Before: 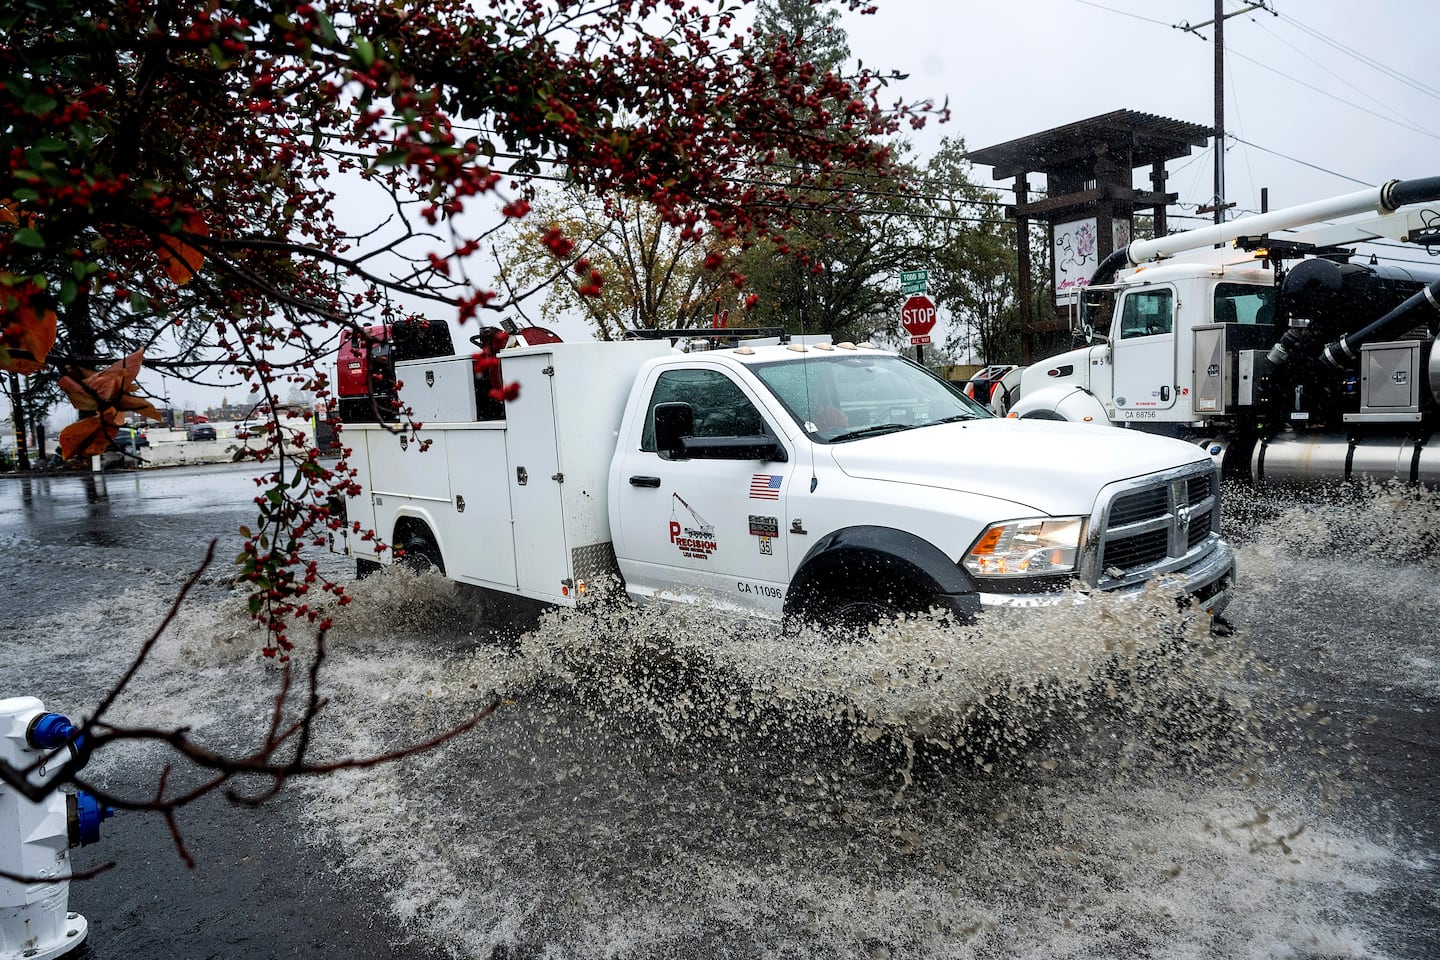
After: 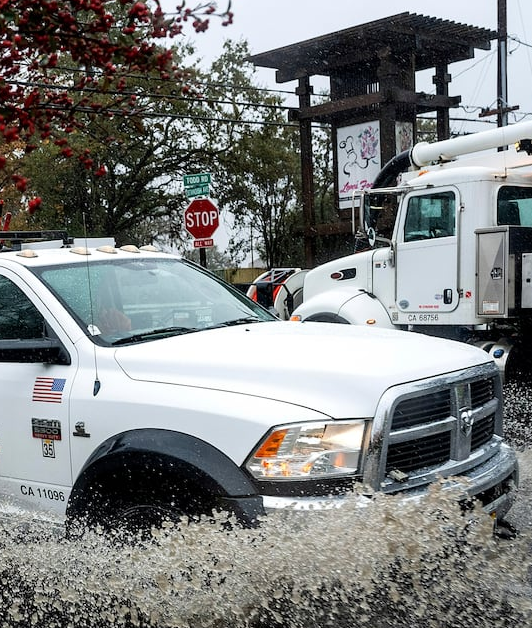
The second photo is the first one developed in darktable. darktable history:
crop and rotate: left 49.826%, top 10.136%, right 13.169%, bottom 24.424%
